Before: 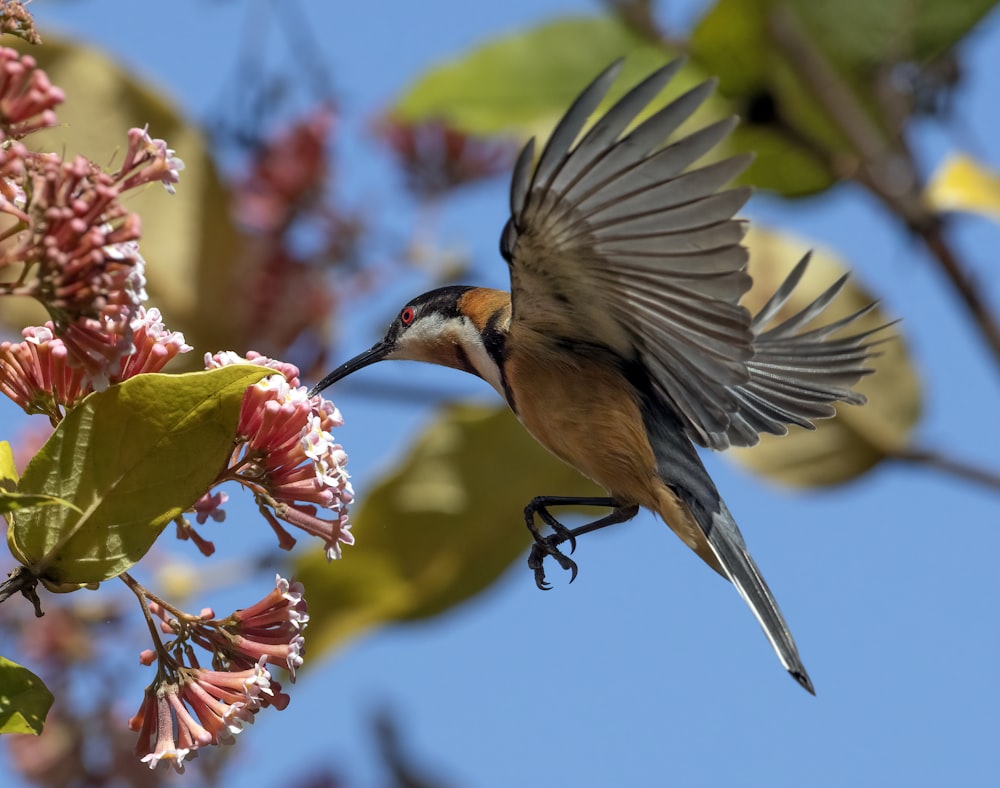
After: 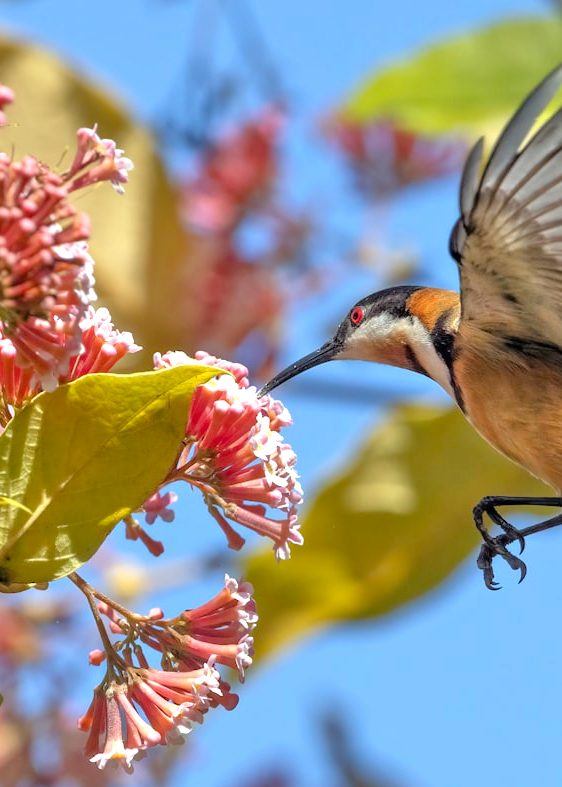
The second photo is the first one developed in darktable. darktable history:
crop: left 5.114%, right 38.589%
tone equalizer: -7 EV 0.15 EV, -6 EV 0.6 EV, -5 EV 1.15 EV, -4 EV 1.33 EV, -3 EV 1.15 EV, -2 EV 0.6 EV, -1 EV 0.15 EV, mask exposure compensation -0.5 EV
exposure: black level correction 0, exposure 0.5 EV, compensate highlight preservation false
